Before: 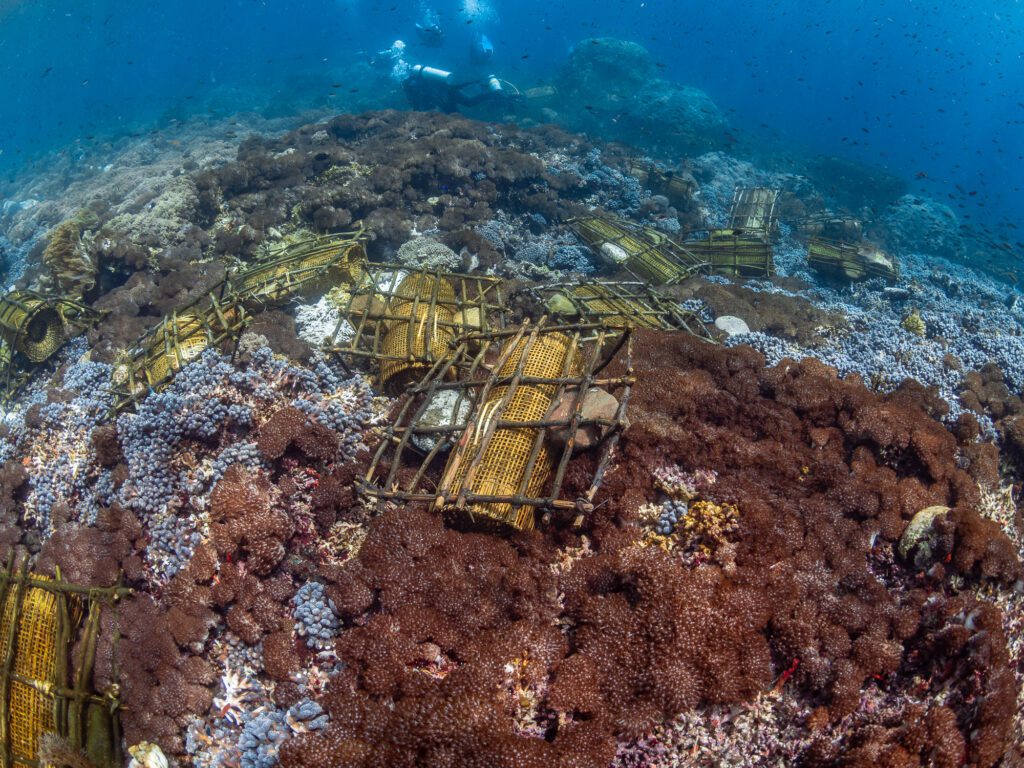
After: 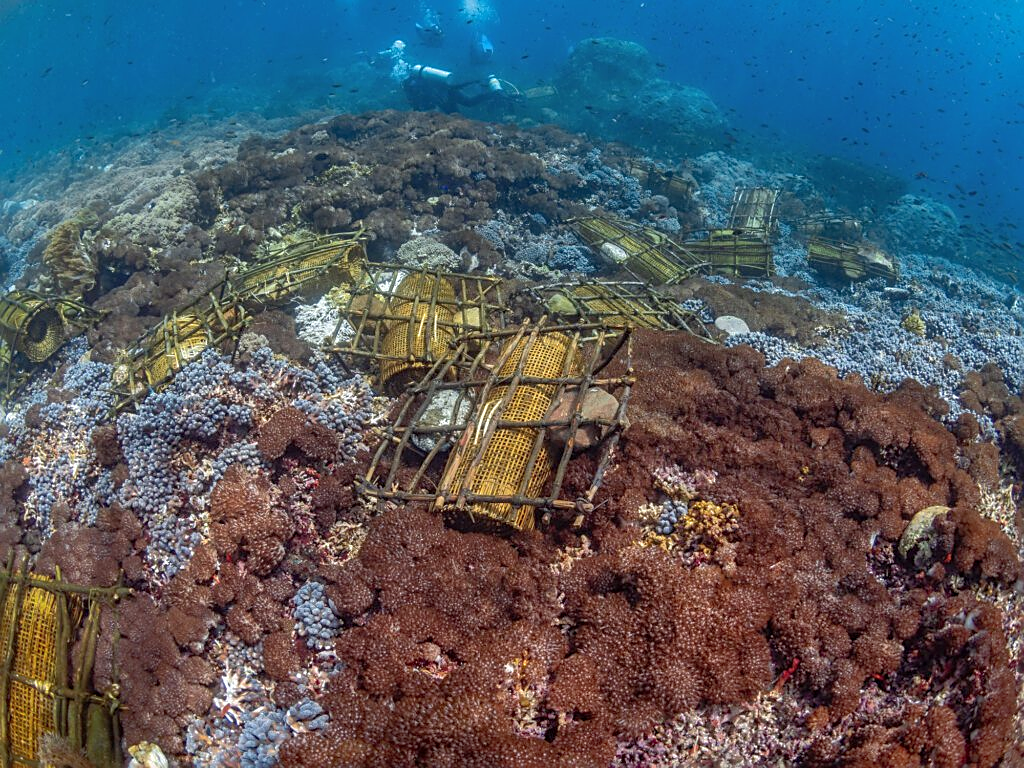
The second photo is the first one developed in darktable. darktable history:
sharpen: amount 0.495
shadows and highlights: on, module defaults
exposure: compensate highlight preservation false
